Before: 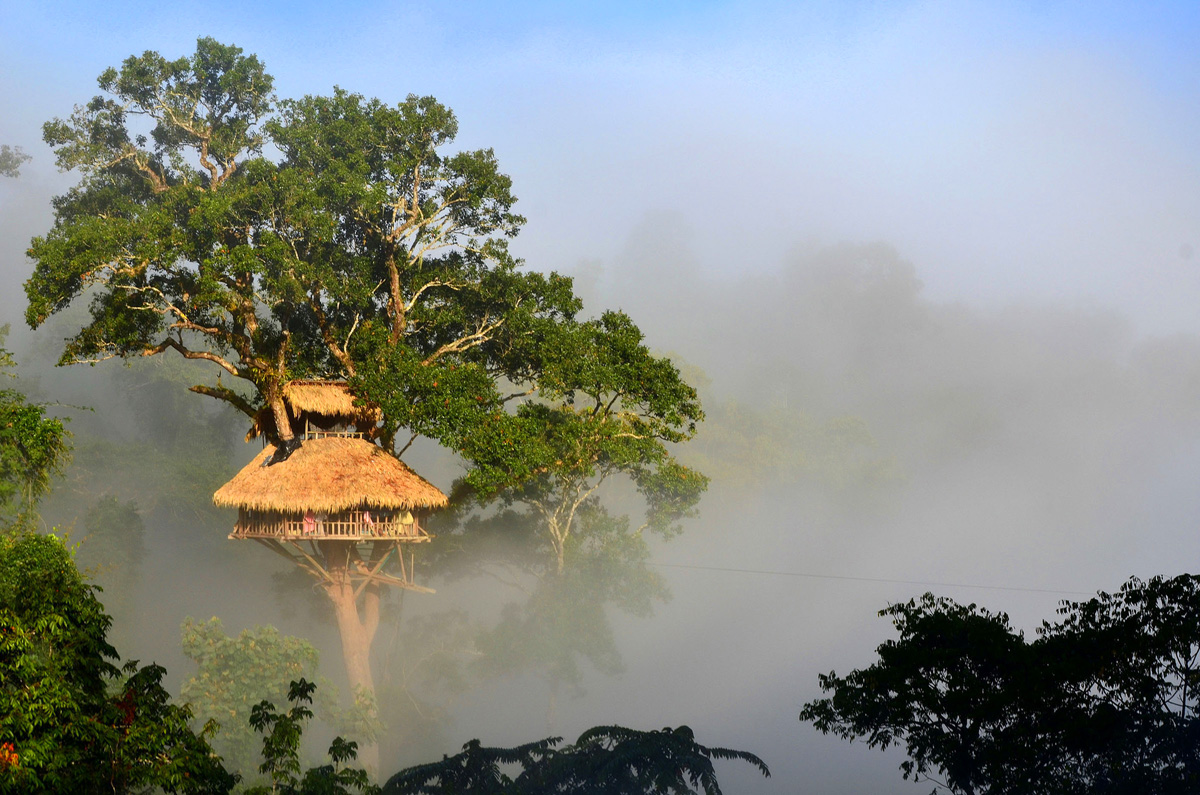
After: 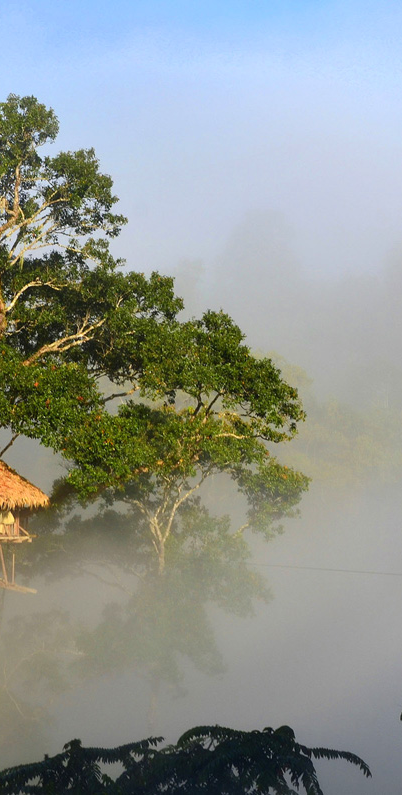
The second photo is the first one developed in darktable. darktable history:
crop: left 33.312%, right 33.131%
